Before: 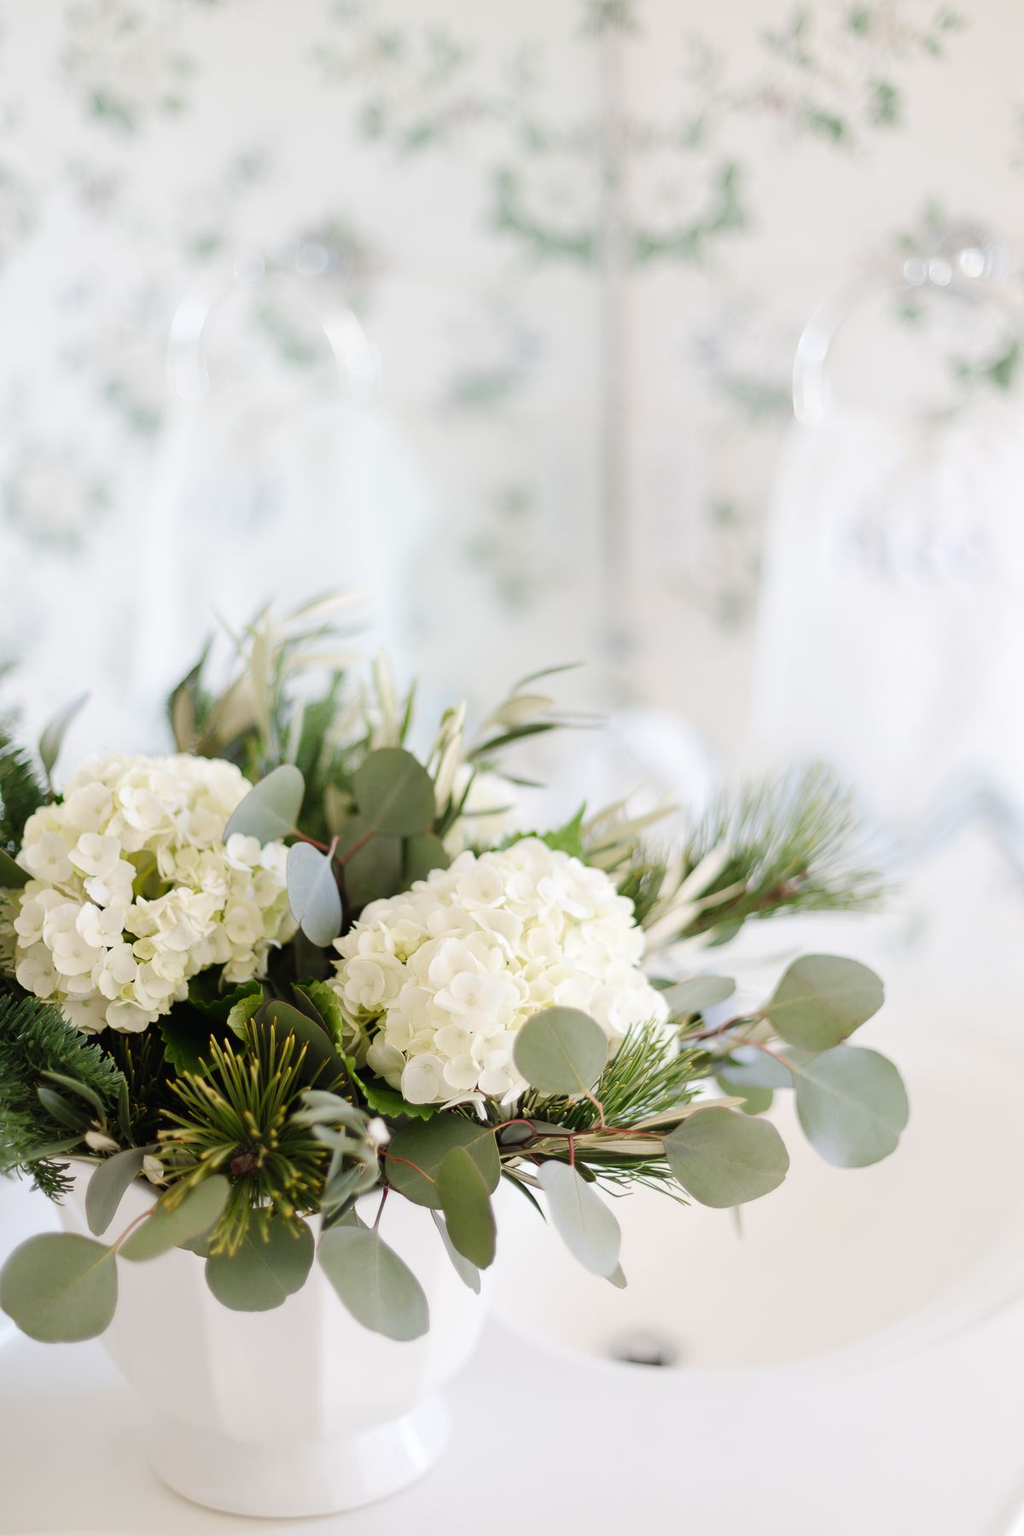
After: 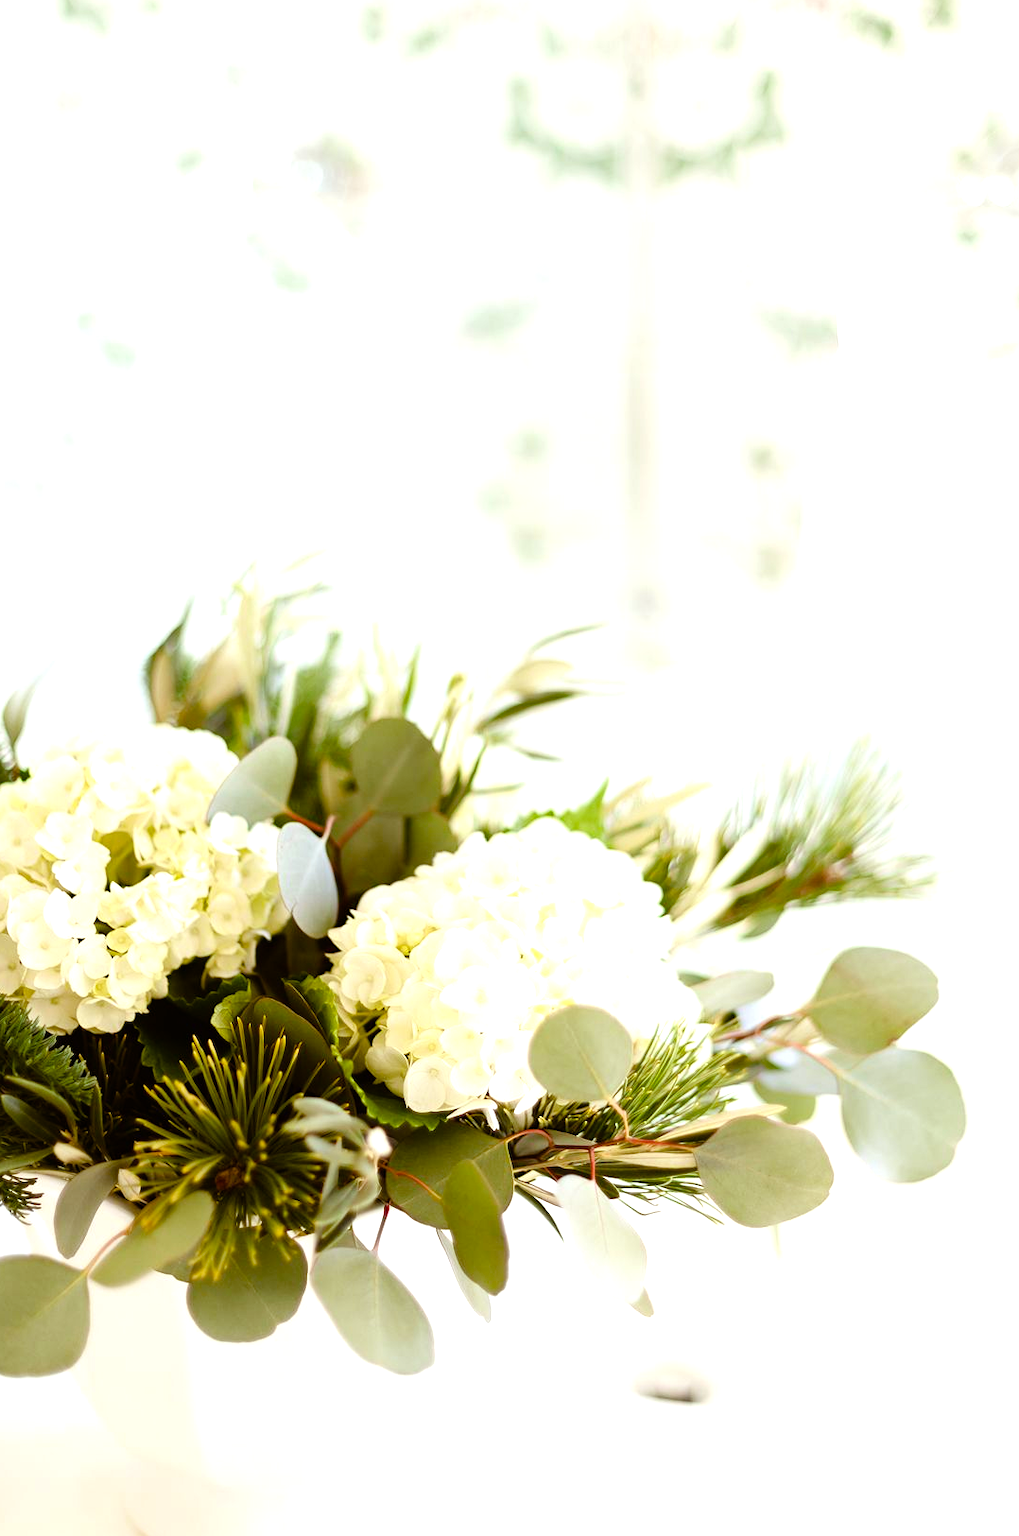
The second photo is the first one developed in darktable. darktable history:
crop: left 3.648%, top 6.511%, right 6.422%, bottom 3.2%
tone equalizer: -8 EV -0.756 EV, -7 EV -0.698 EV, -6 EV -0.595 EV, -5 EV -0.367 EV, -3 EV 0.39 EV, -2 EV 0.6 EV, -1 EV 0.691 EV, +0 EV 0.768 EV
exposure: compensate highlight preservation false
color balance rgb: shadows lift › luminance 0.997%, shadows lift › chroma 0.422%, shadows lift › hue 20.64°, power › chroma 2.521%, power › hue 66.78°, perceptual saturation grading › global saturation 27.574%, perceptual saturation grading › highlights -24.806%, perceptual saturation grading › shadows 23.933%, global vibrance 15.483%
